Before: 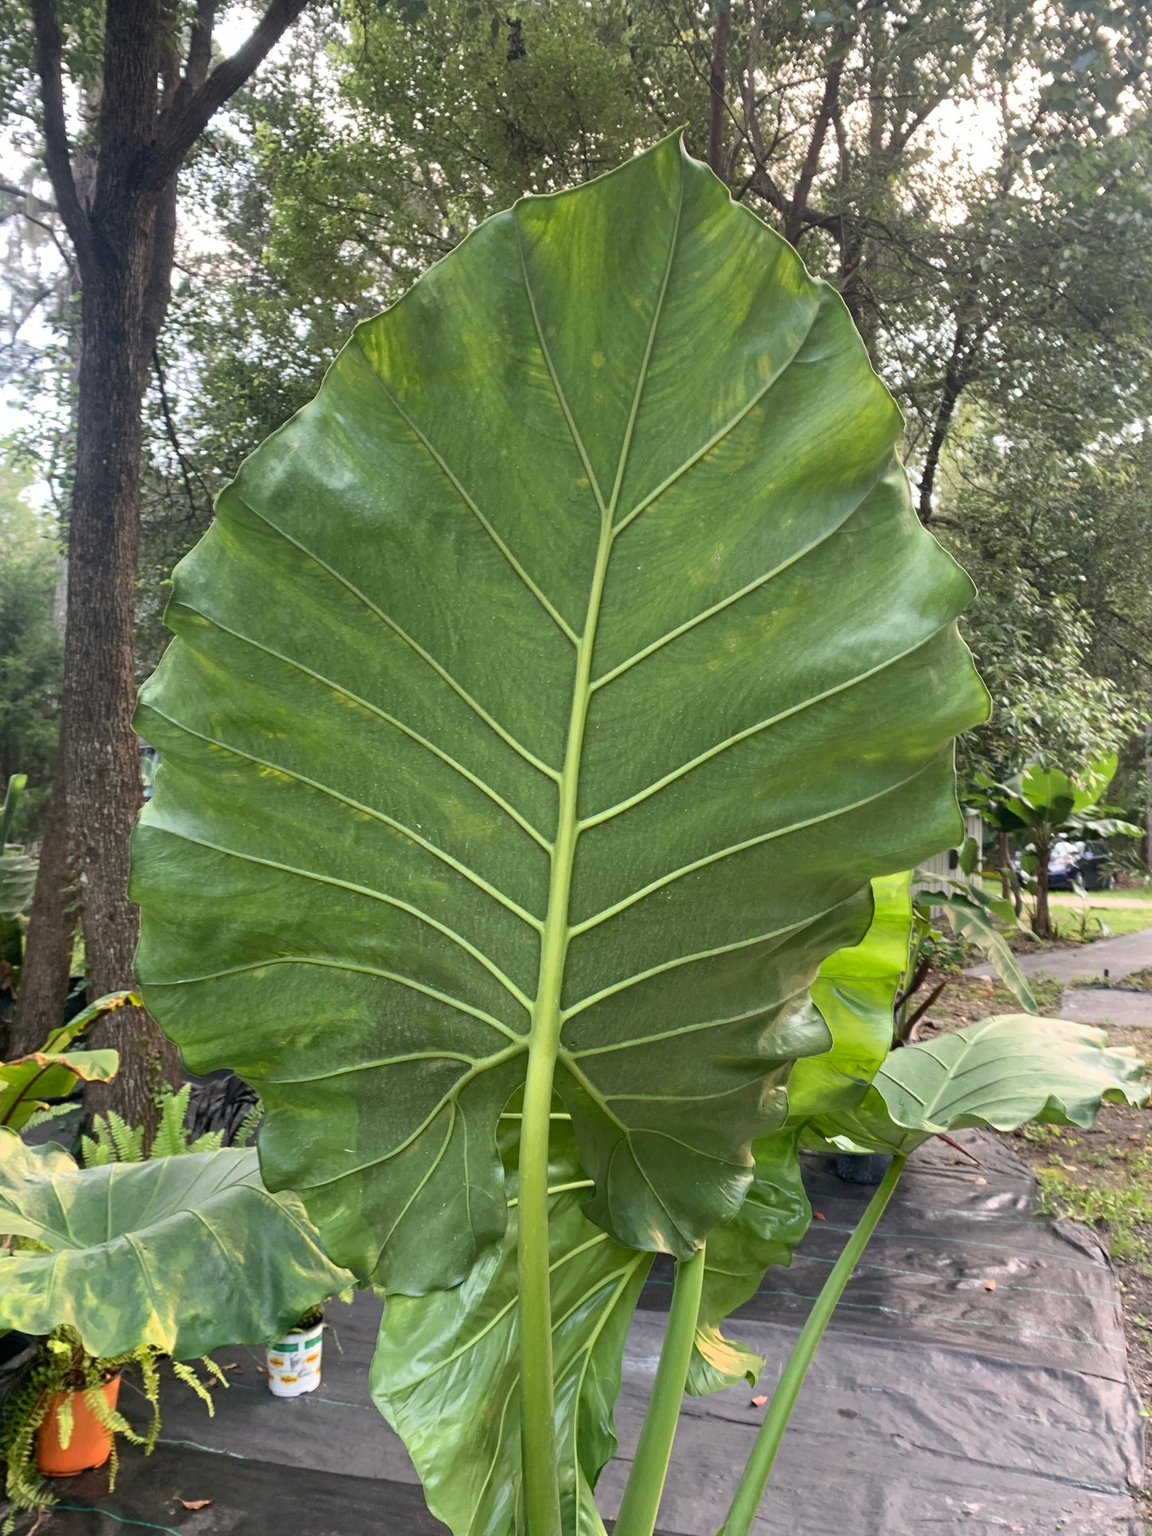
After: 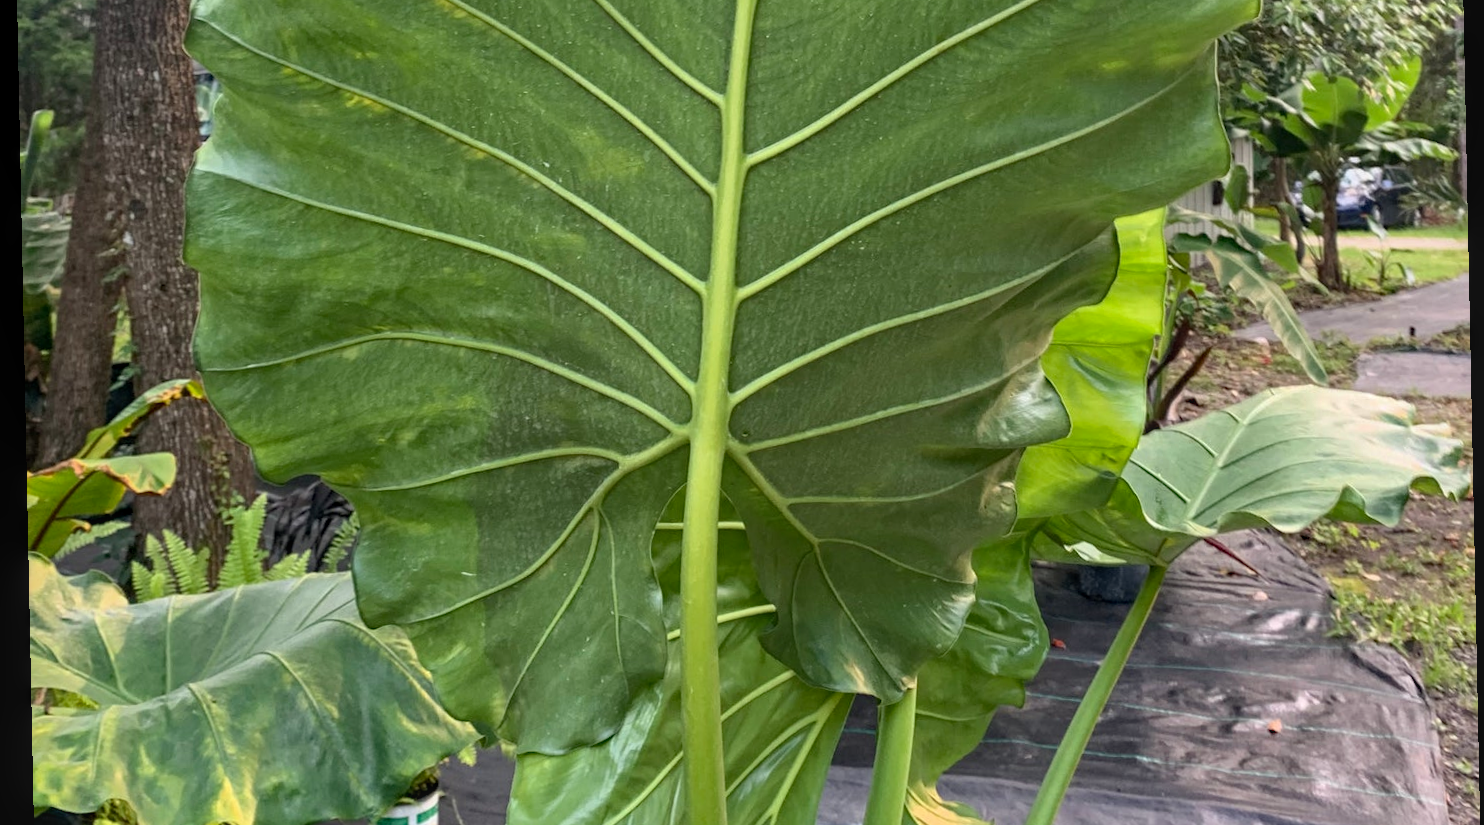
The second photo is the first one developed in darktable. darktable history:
crop: top 45.551%, bottom 12.262%
rotate and perspective: rotation -1.17°, automatic cropping off
local contrast: detail 110%
haze removal: compatibility mode true, adaptive false
